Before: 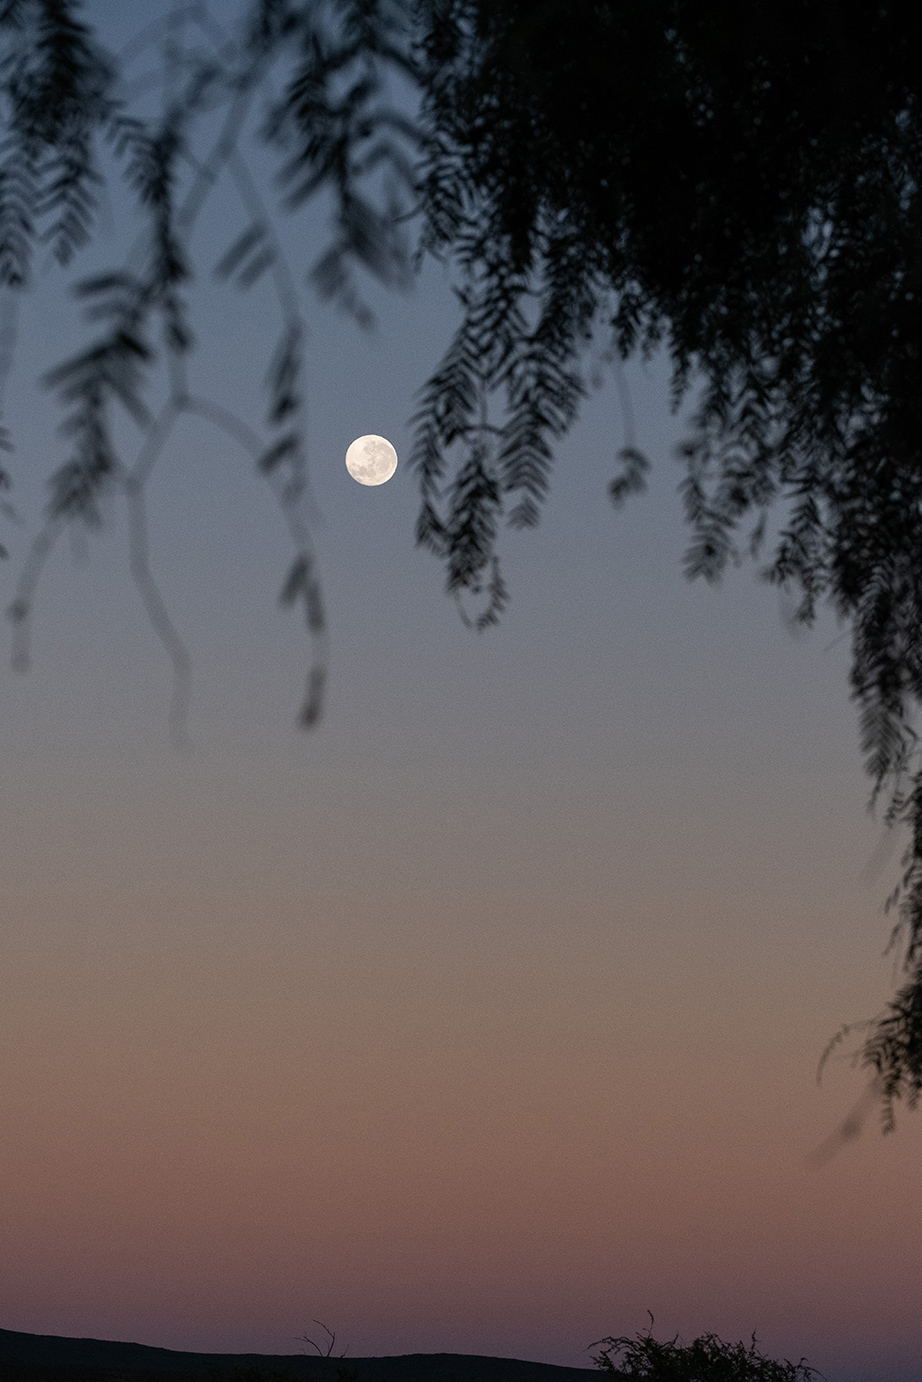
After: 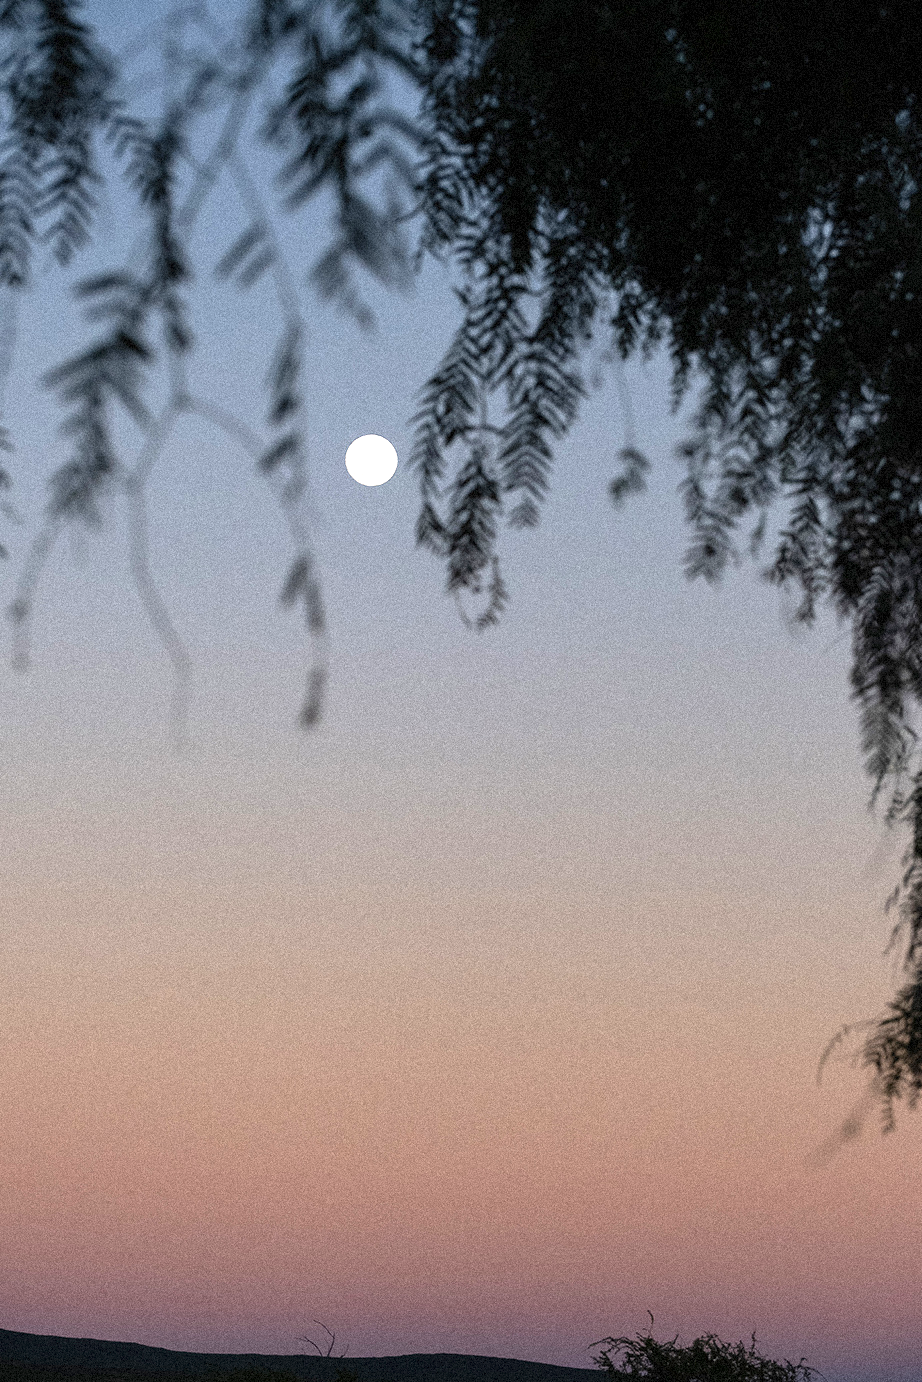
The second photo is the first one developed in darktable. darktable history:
grain: strength 35%, mid-tones bias 0%
exposure: exposure 1.25 EV, compensate exposure bias true, compensate highlight preservation false
